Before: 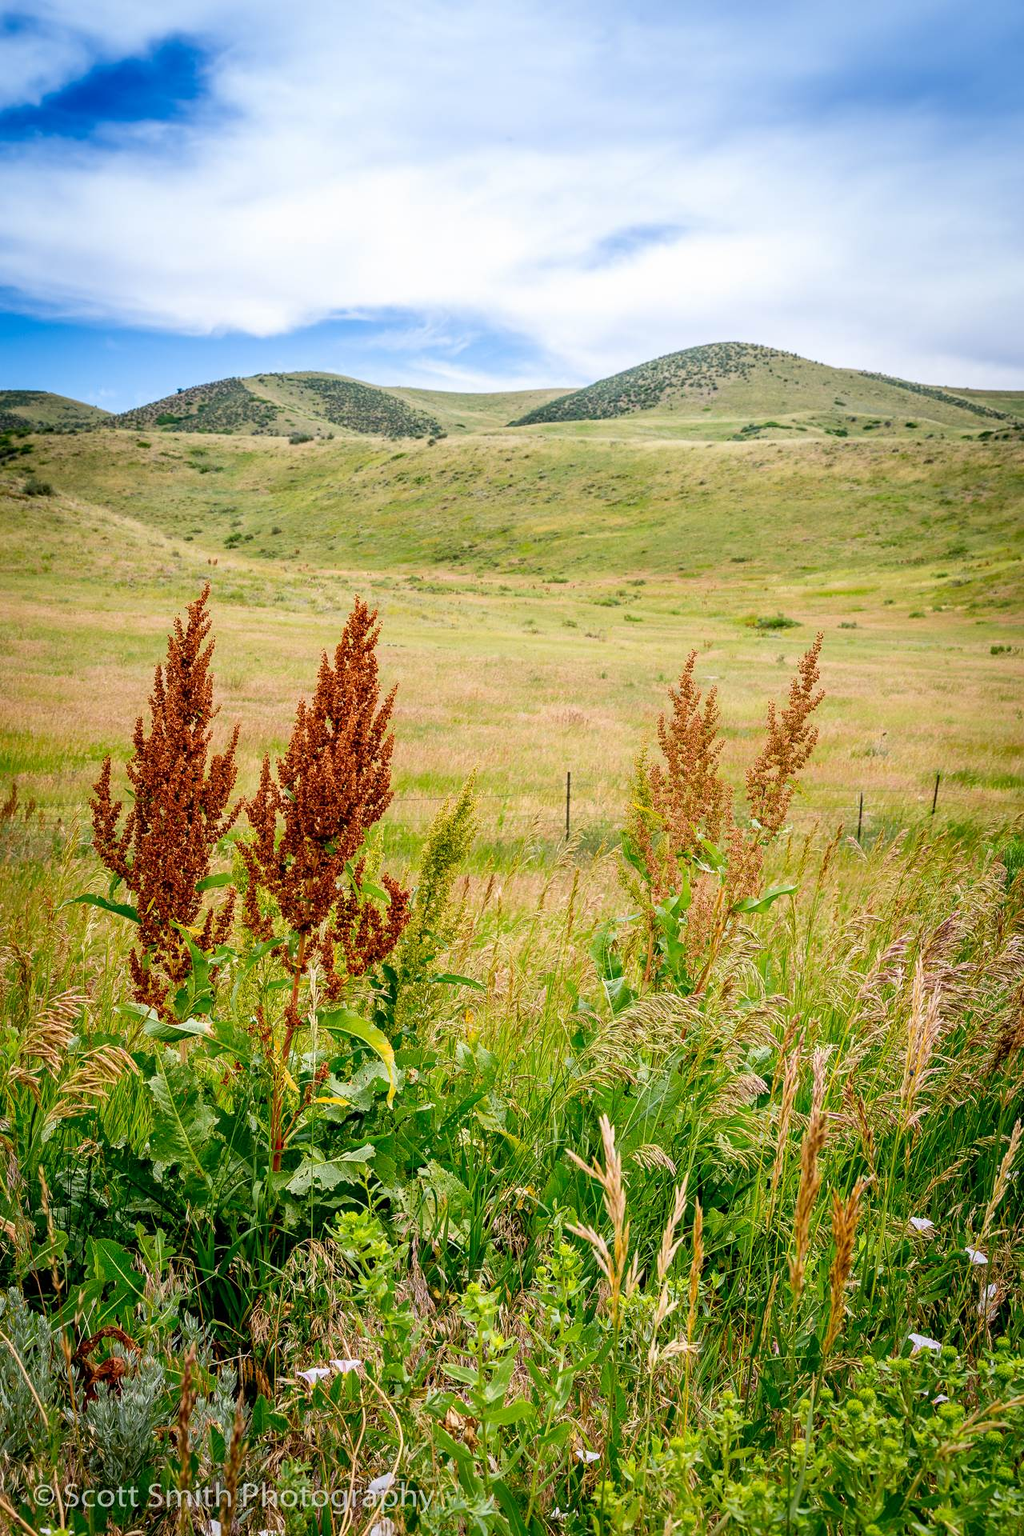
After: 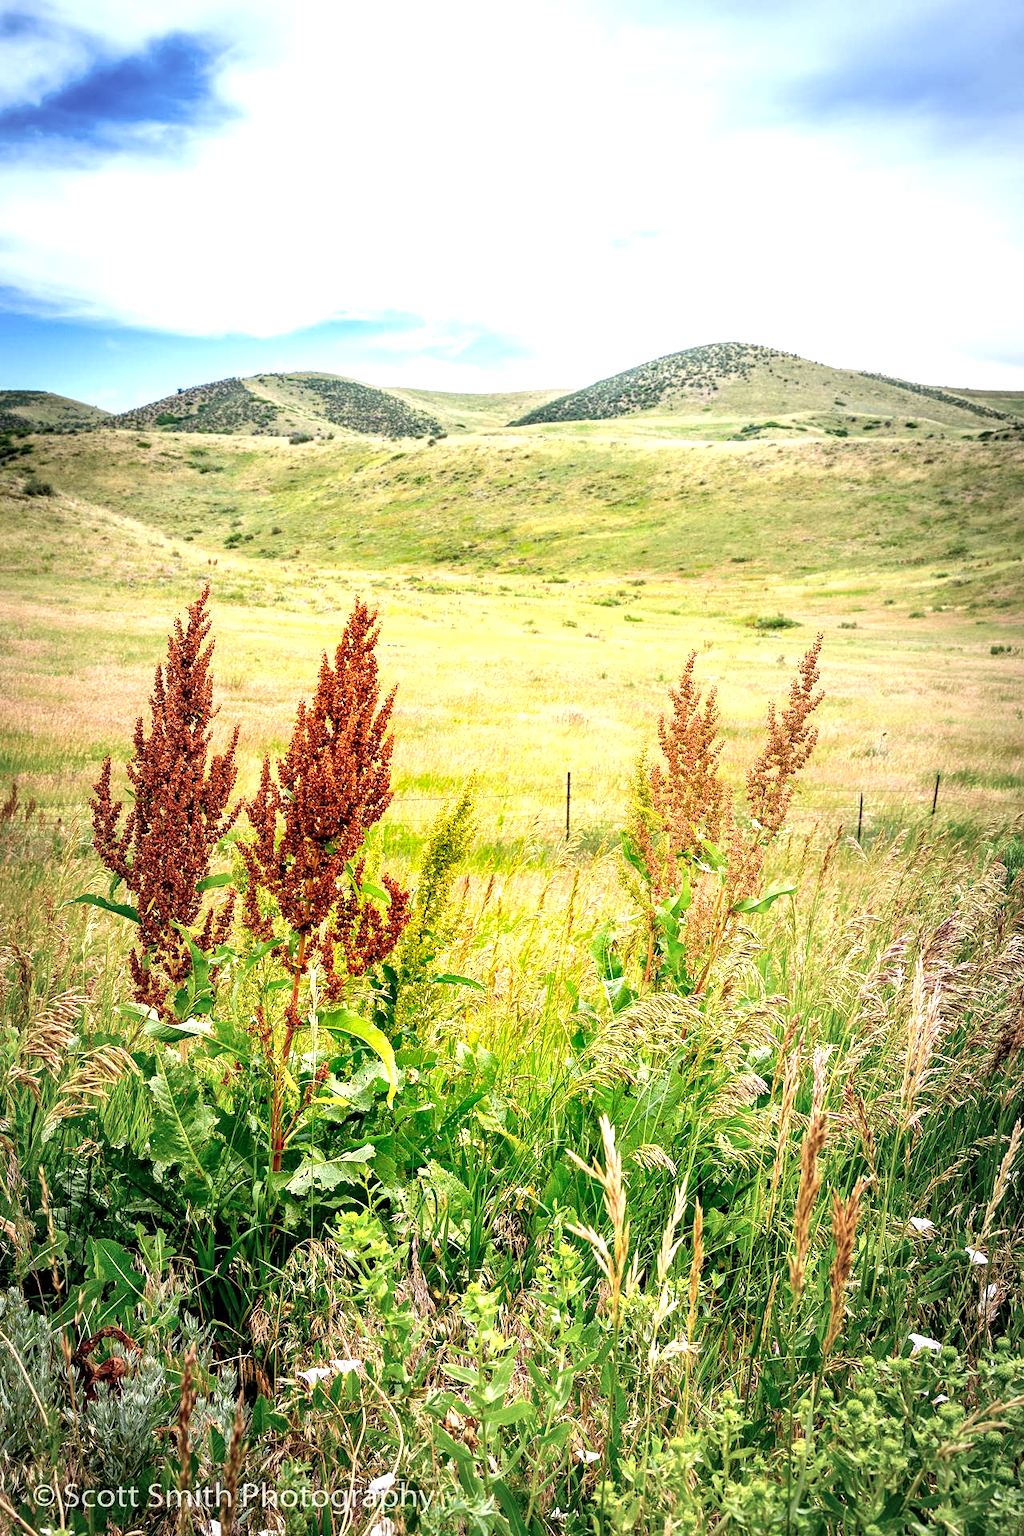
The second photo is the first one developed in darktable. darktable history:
vignetting: fall-off start 18.21%, fall-off radius 137.95%, brightness -0.207, center (-0.078, 0.066), width/height ratio 0.62, shape 0.59
exposure: black level correction 0, exposure 0.7 EV, compensate highlight preservation false
color balance: contrast 10%
local contrast: highlights 100%, shadows 100%, detail 120%, midtone range 0.2
